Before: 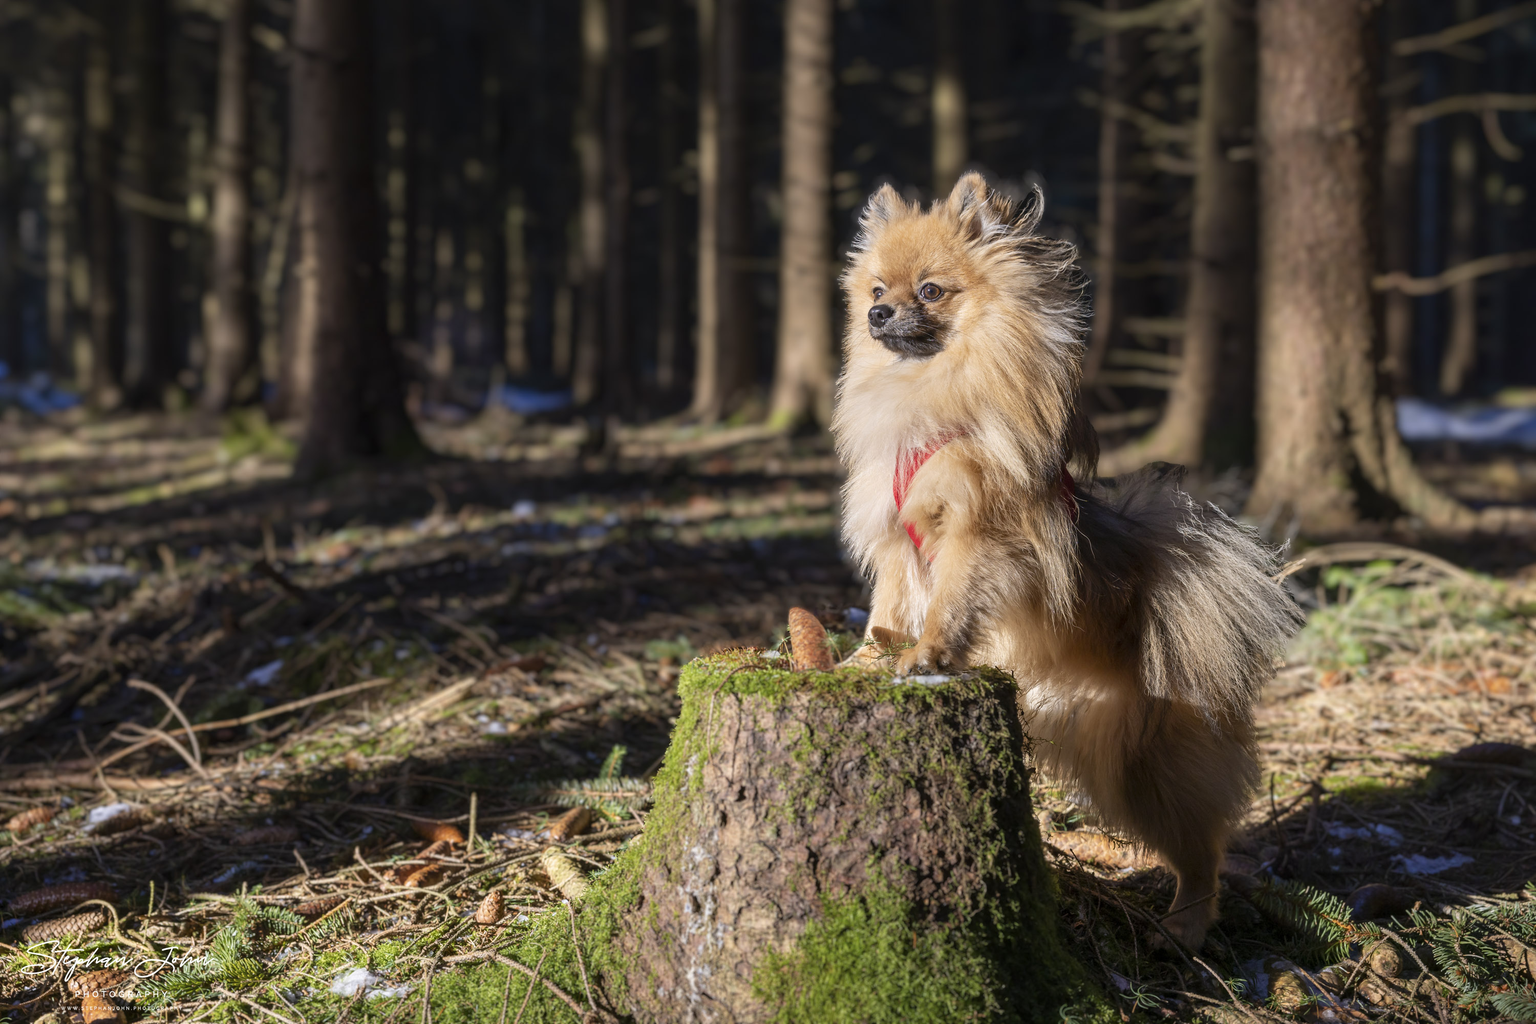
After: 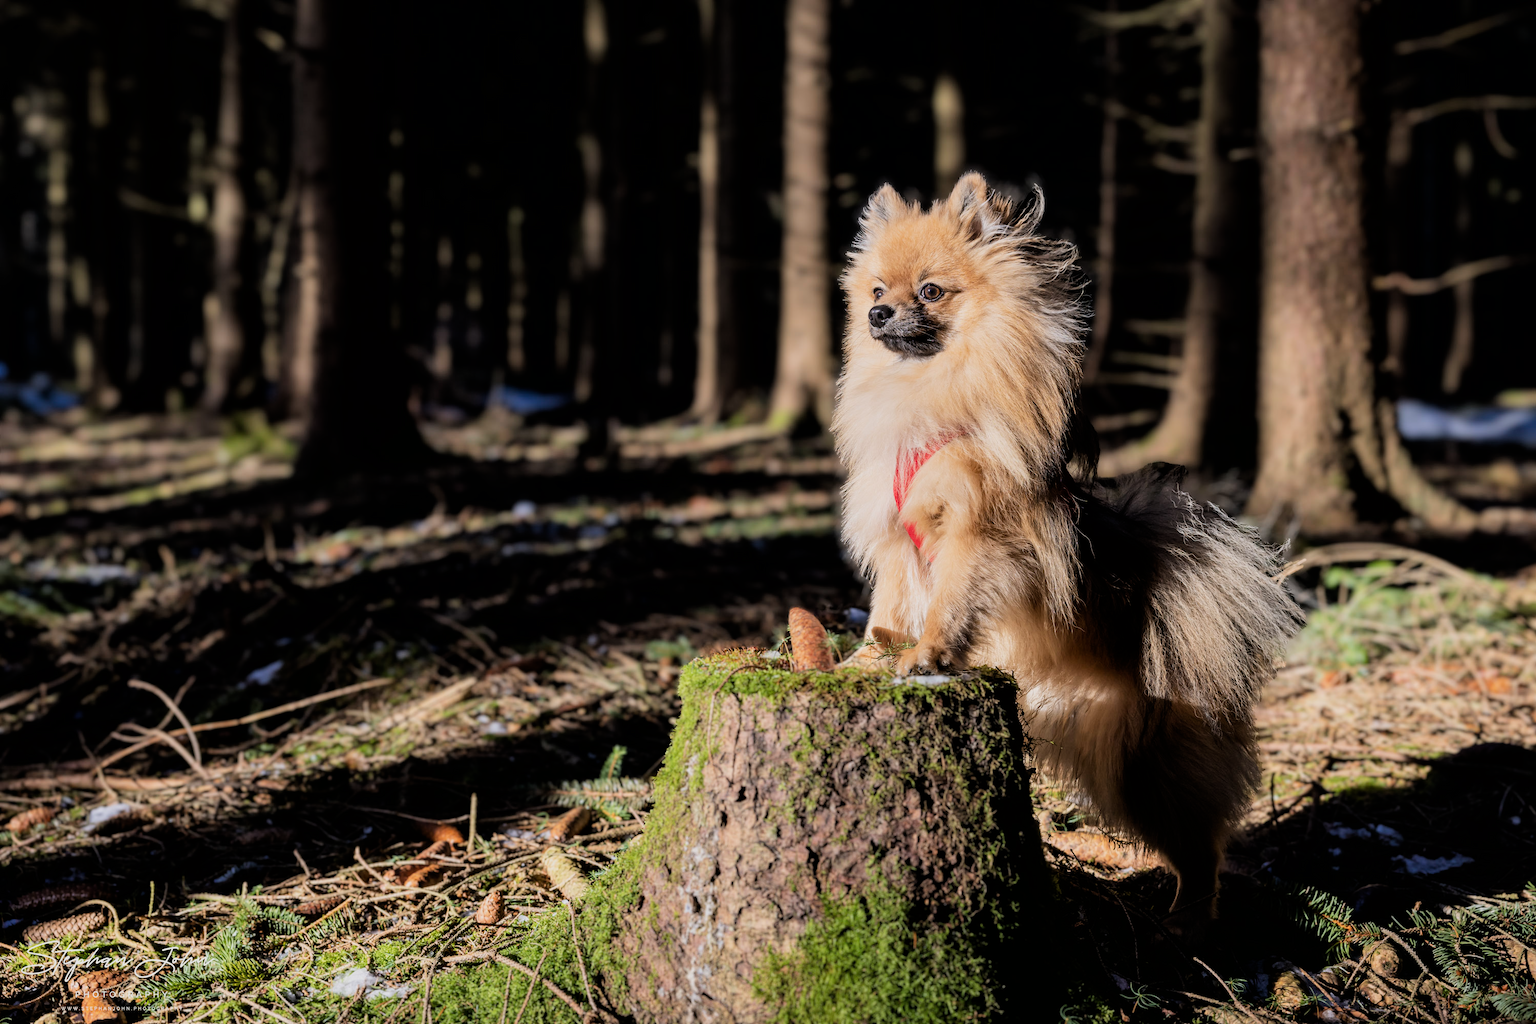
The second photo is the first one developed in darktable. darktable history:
filmic rgb: black relative exposure -5.11 EV, white relative exposure 3.96 EV, hardness 2.89, contrast 1.298
